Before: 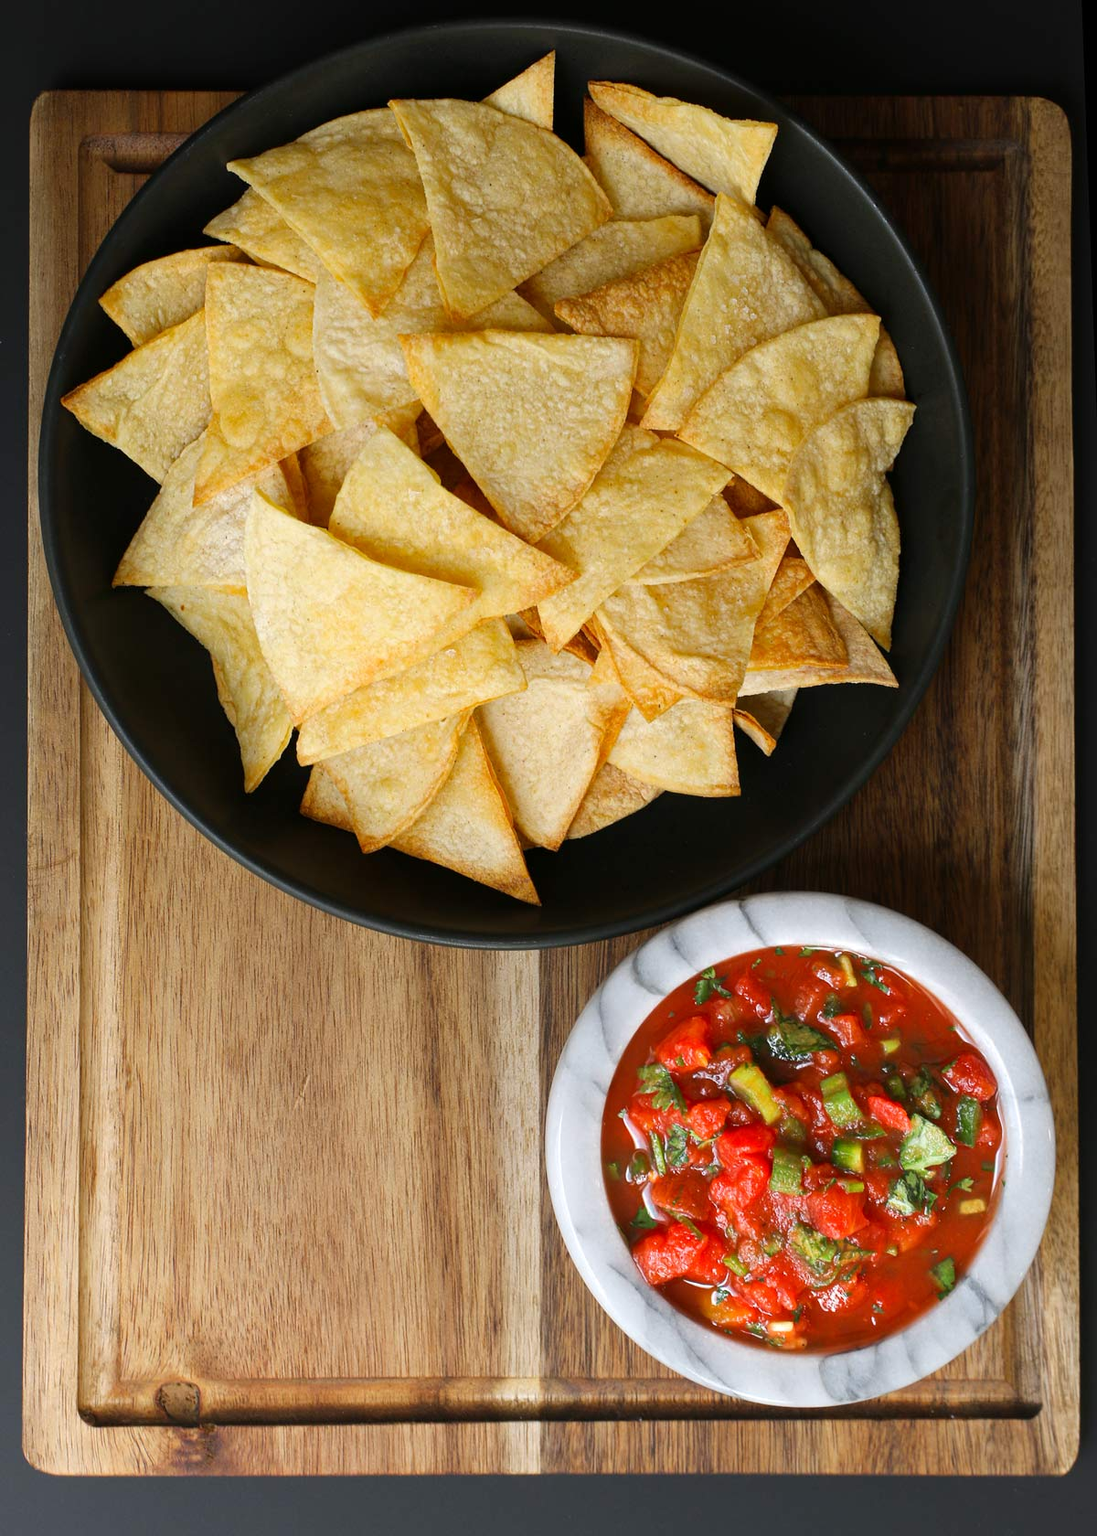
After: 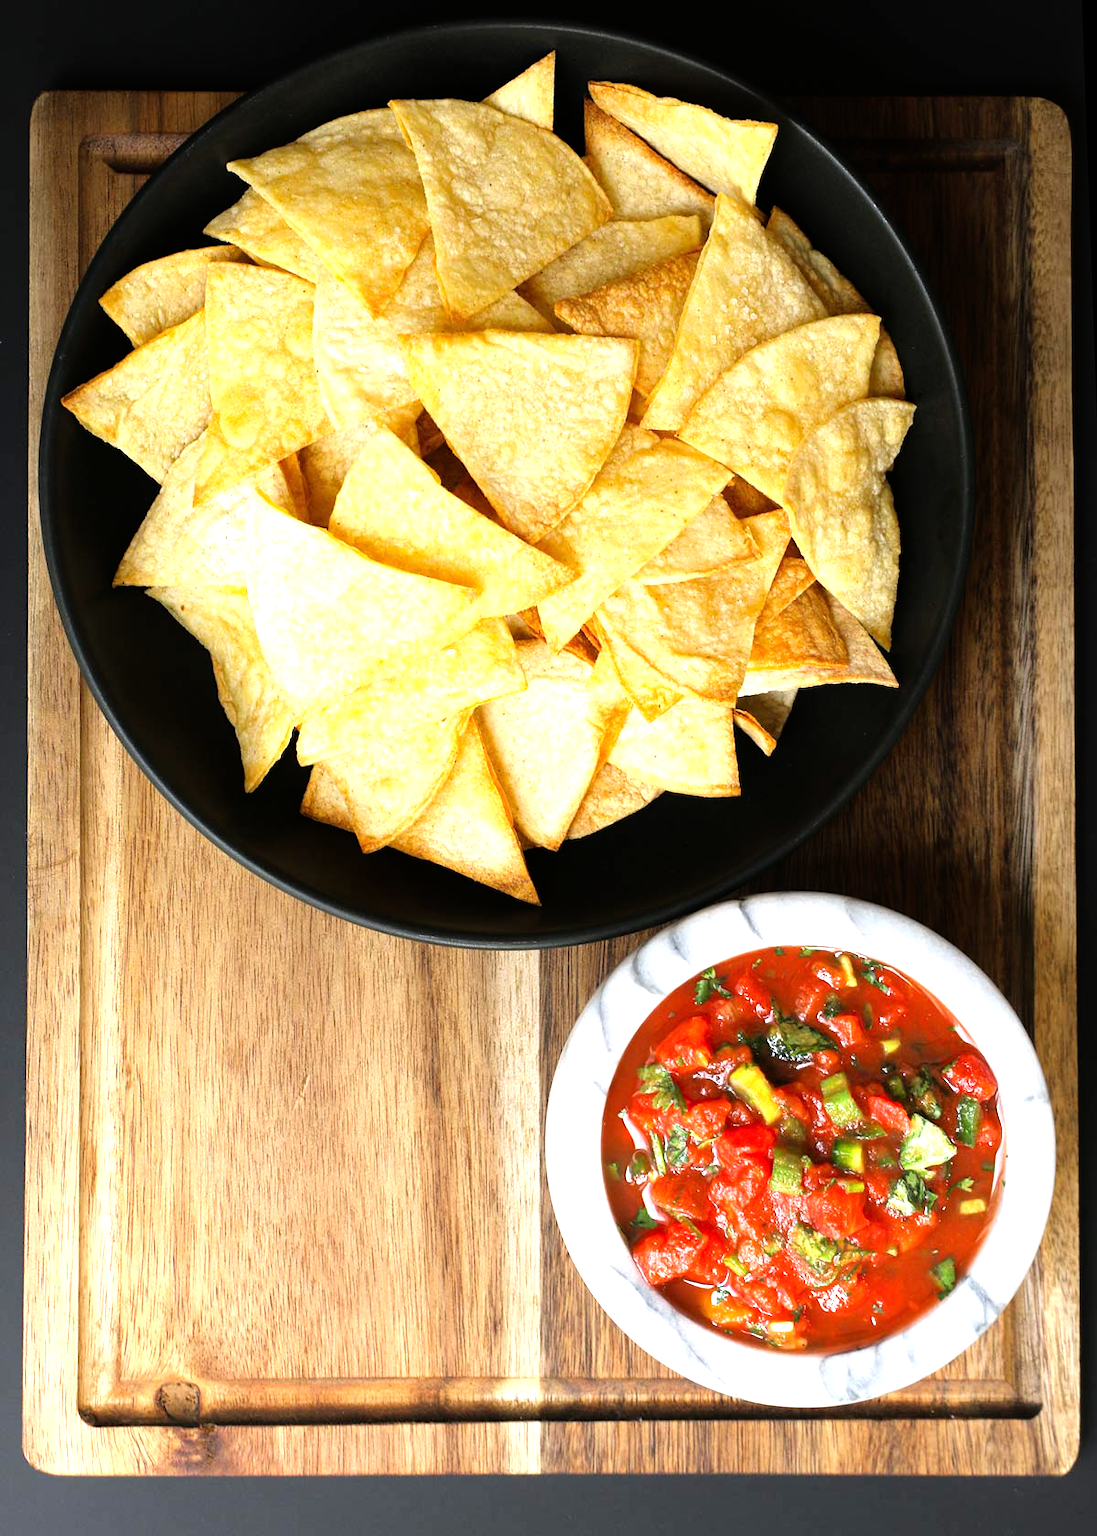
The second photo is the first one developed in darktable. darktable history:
tone equalizer: -8 EV -1.07 EV, -7 EV -1.02 EV, -6 EV -0.858 EV, -5 EV -0.569 EV, -3 EV 0.591 EV, -2 EV 0.866 EV, -1 EV 1 EV, +0 EV 1.08 EV
